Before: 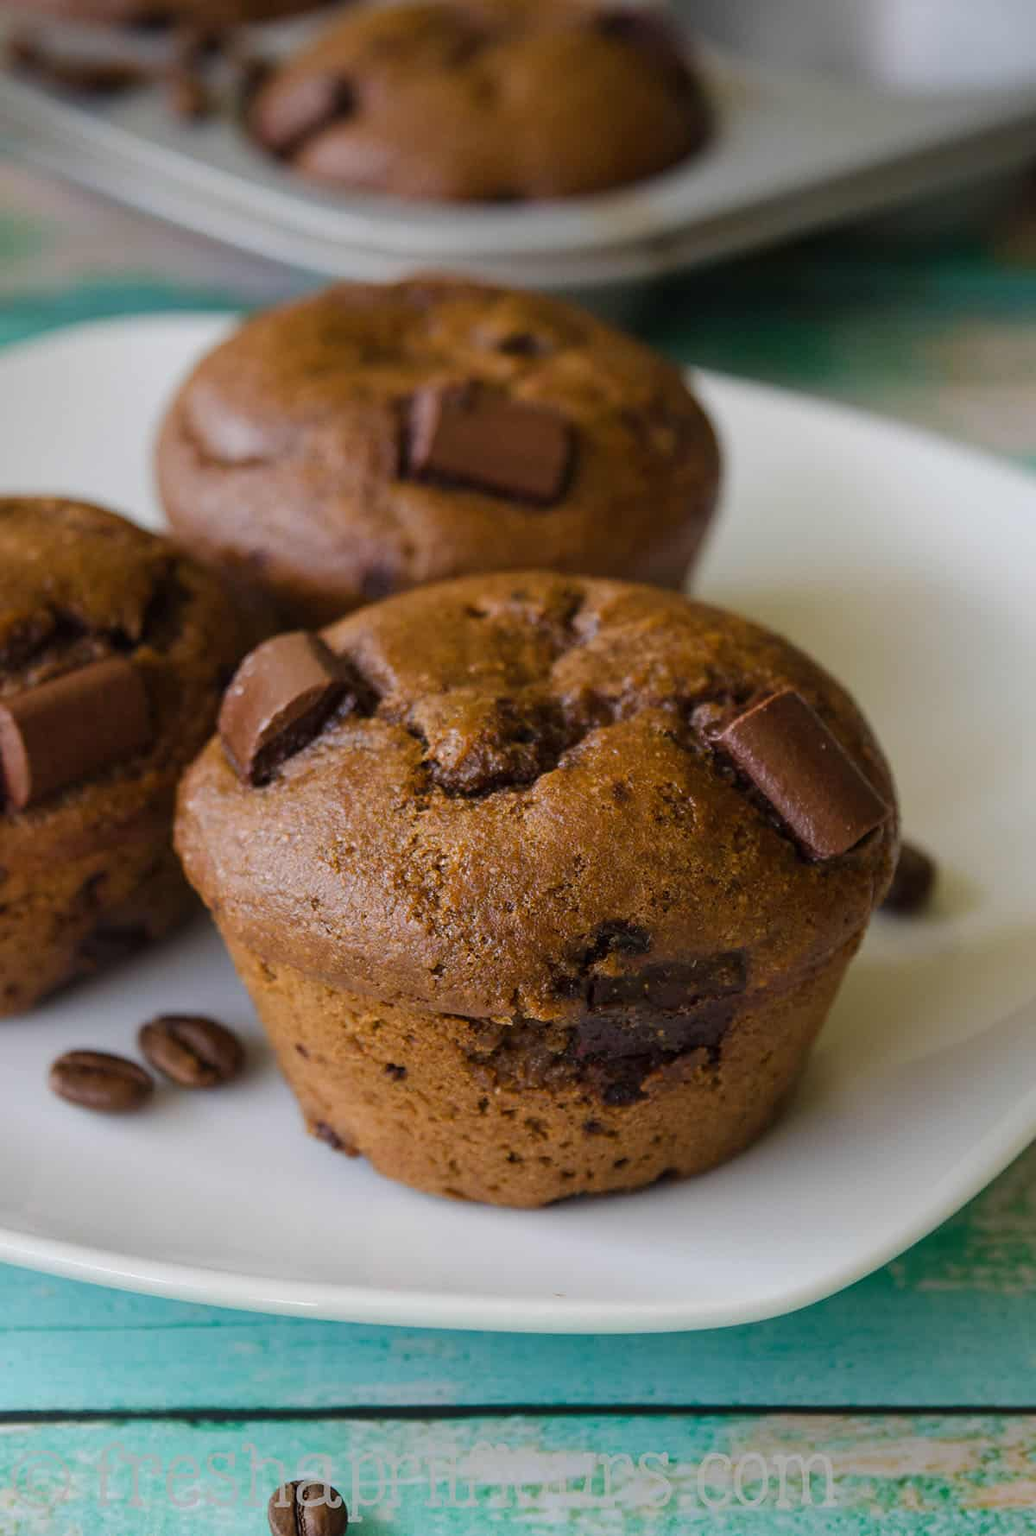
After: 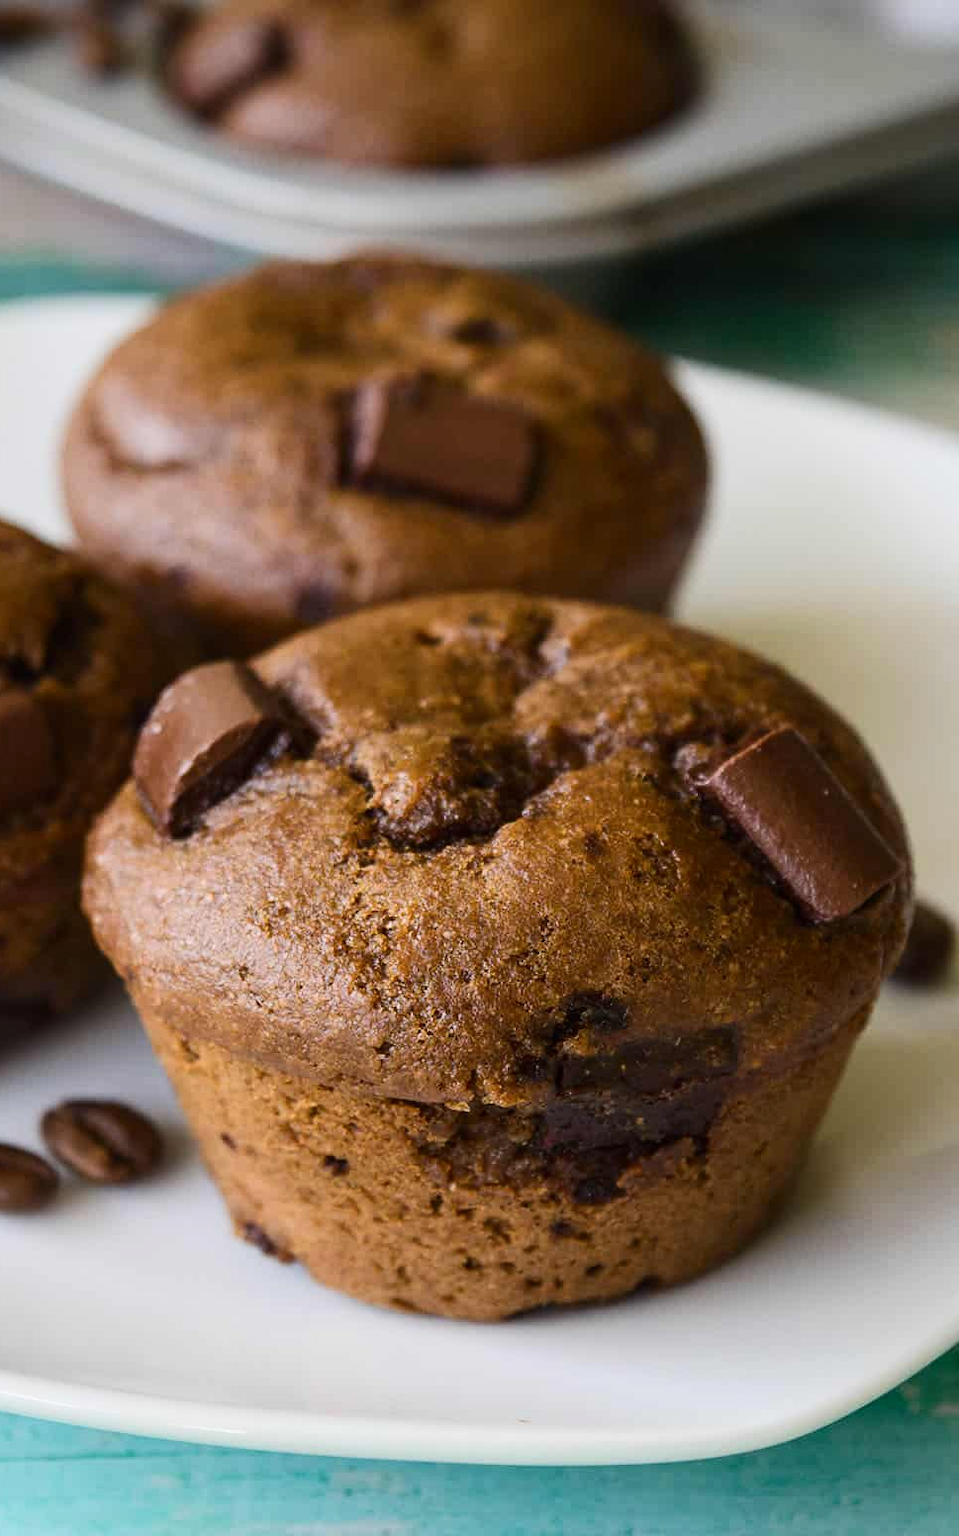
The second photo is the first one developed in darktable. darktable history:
crop: left 9.938%, top 3.625%, right 9.247%, bottom 9.101%
contrast brightness saturation: contrast 0.24, brightness 0.093
